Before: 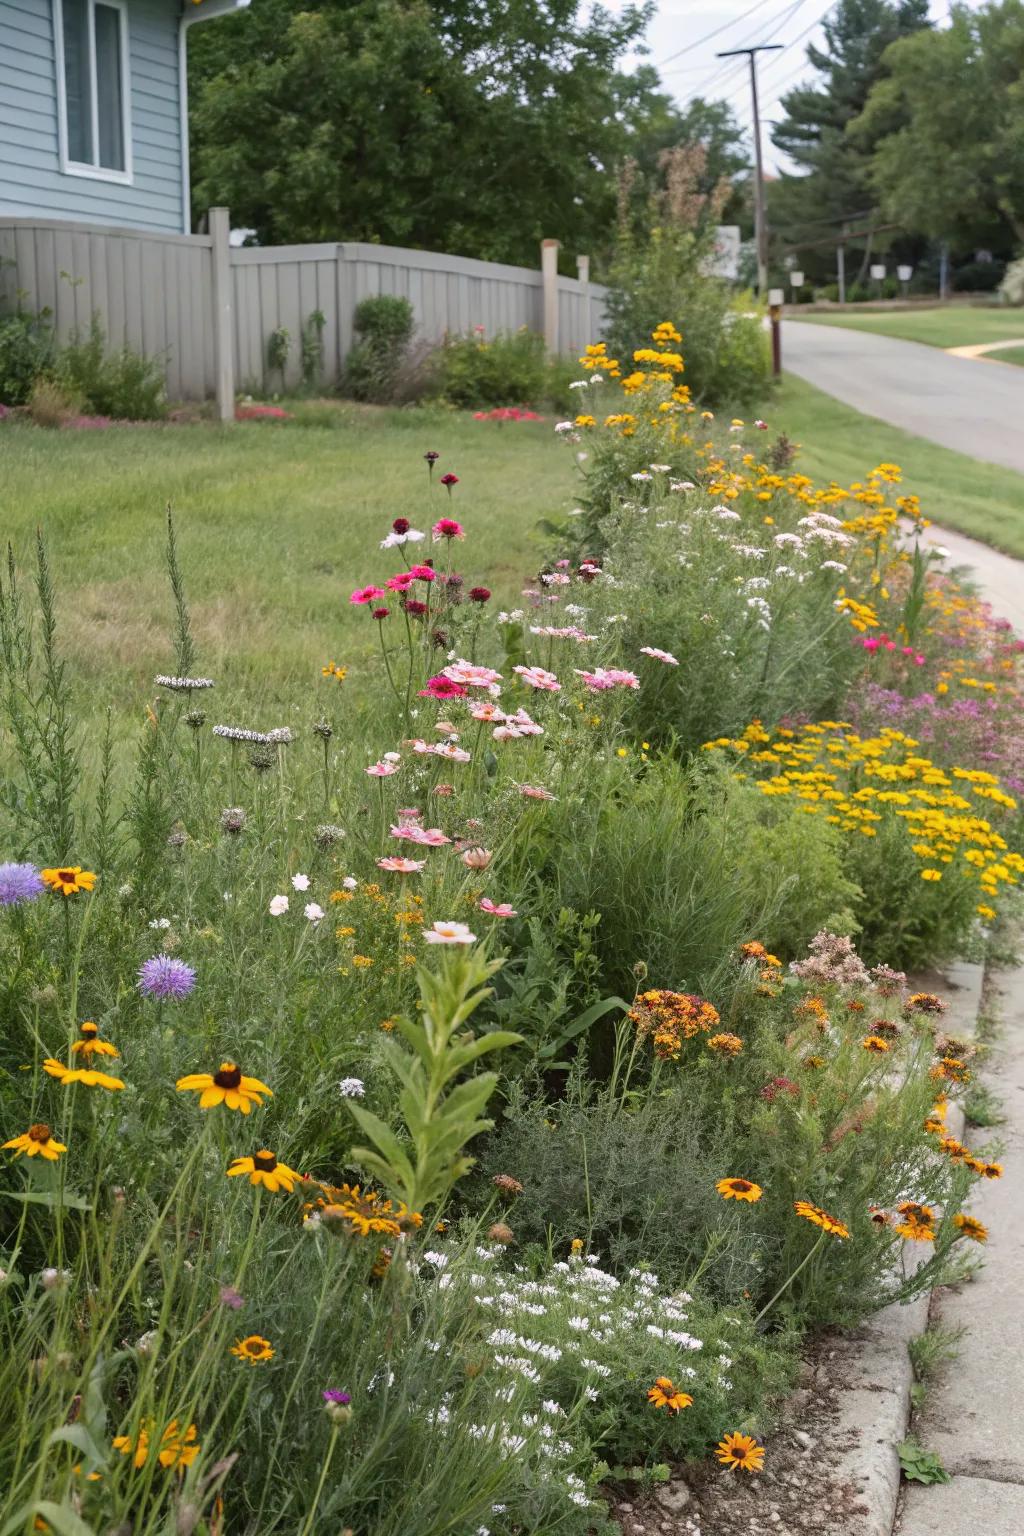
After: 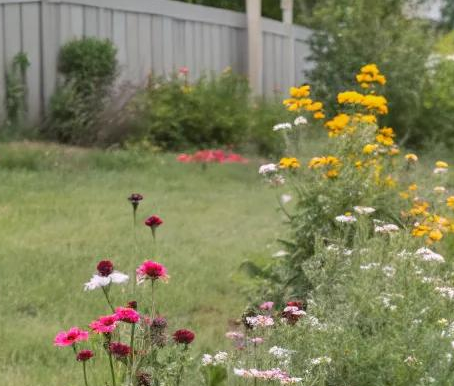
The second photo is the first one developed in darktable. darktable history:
tone equalizer: edges refinement/feathering 500, mask exposure compensation -1.57 EV, preserve details no
crop: left 28.915%, top 16.831%, right 26.682%, bottom 57.978%
local contrast: detail 110%
